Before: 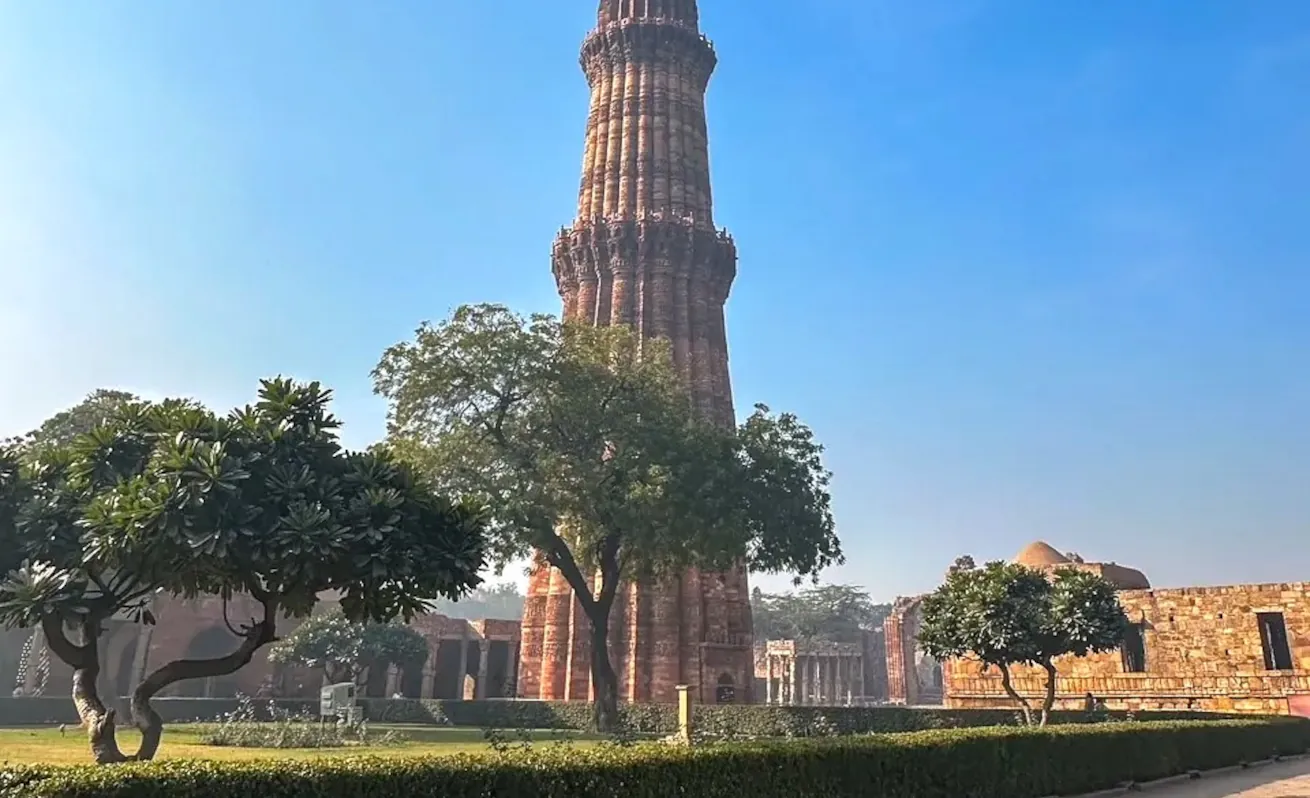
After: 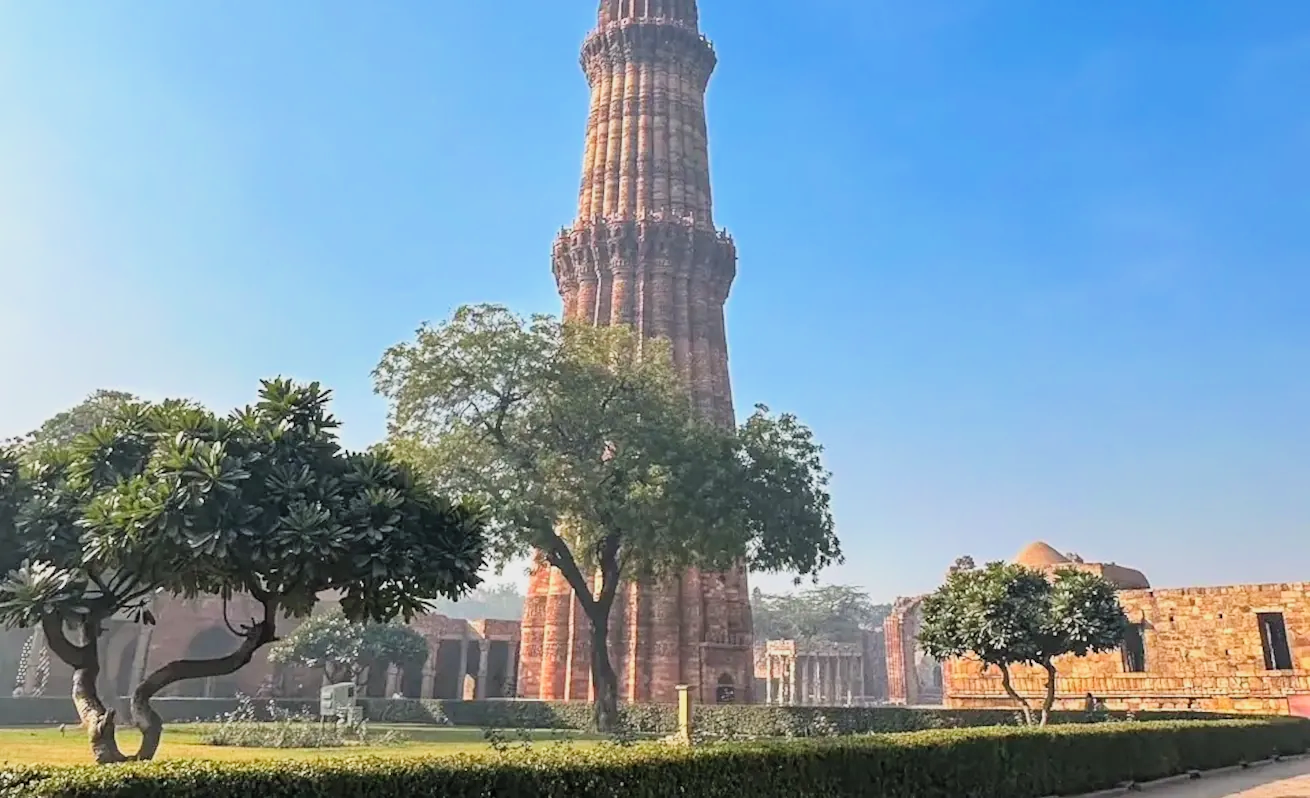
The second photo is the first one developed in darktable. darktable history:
exposure: black level correction 0, exposure 0.701 EV, compensate exposure bias true, compensate highlight preservation false
filmic rgb: black relative exposure -7.65 EV, white relative exposure 4.56 EV, hardness 3.61, color science v6 (2022)
